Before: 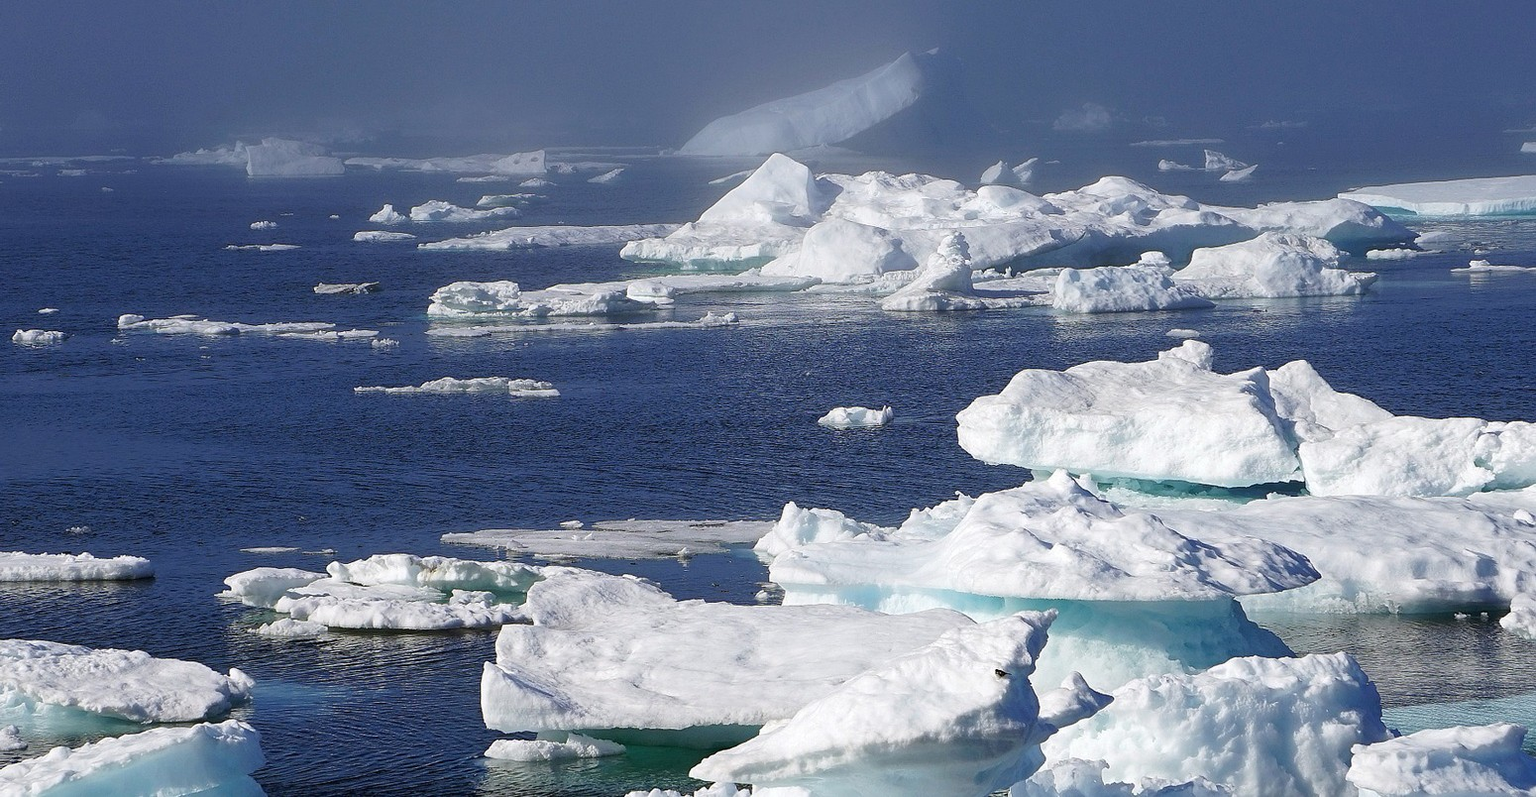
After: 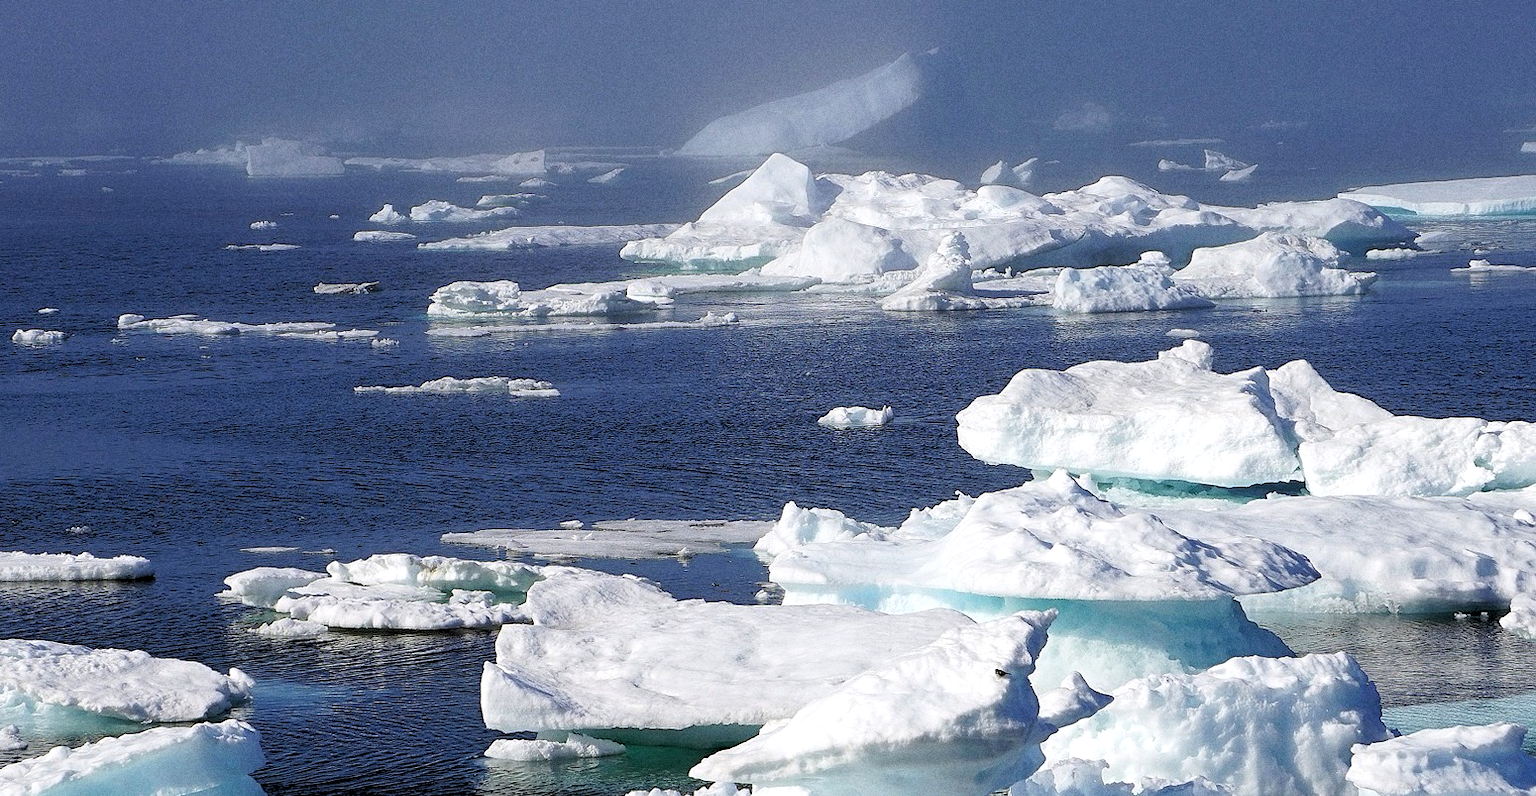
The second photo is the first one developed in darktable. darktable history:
grain: coarseness 0.09 ISO
rgb levels: levels [[0.013, 0.434, 0.89], [0, 0.5, 1], [0, 0.5, 1]]
